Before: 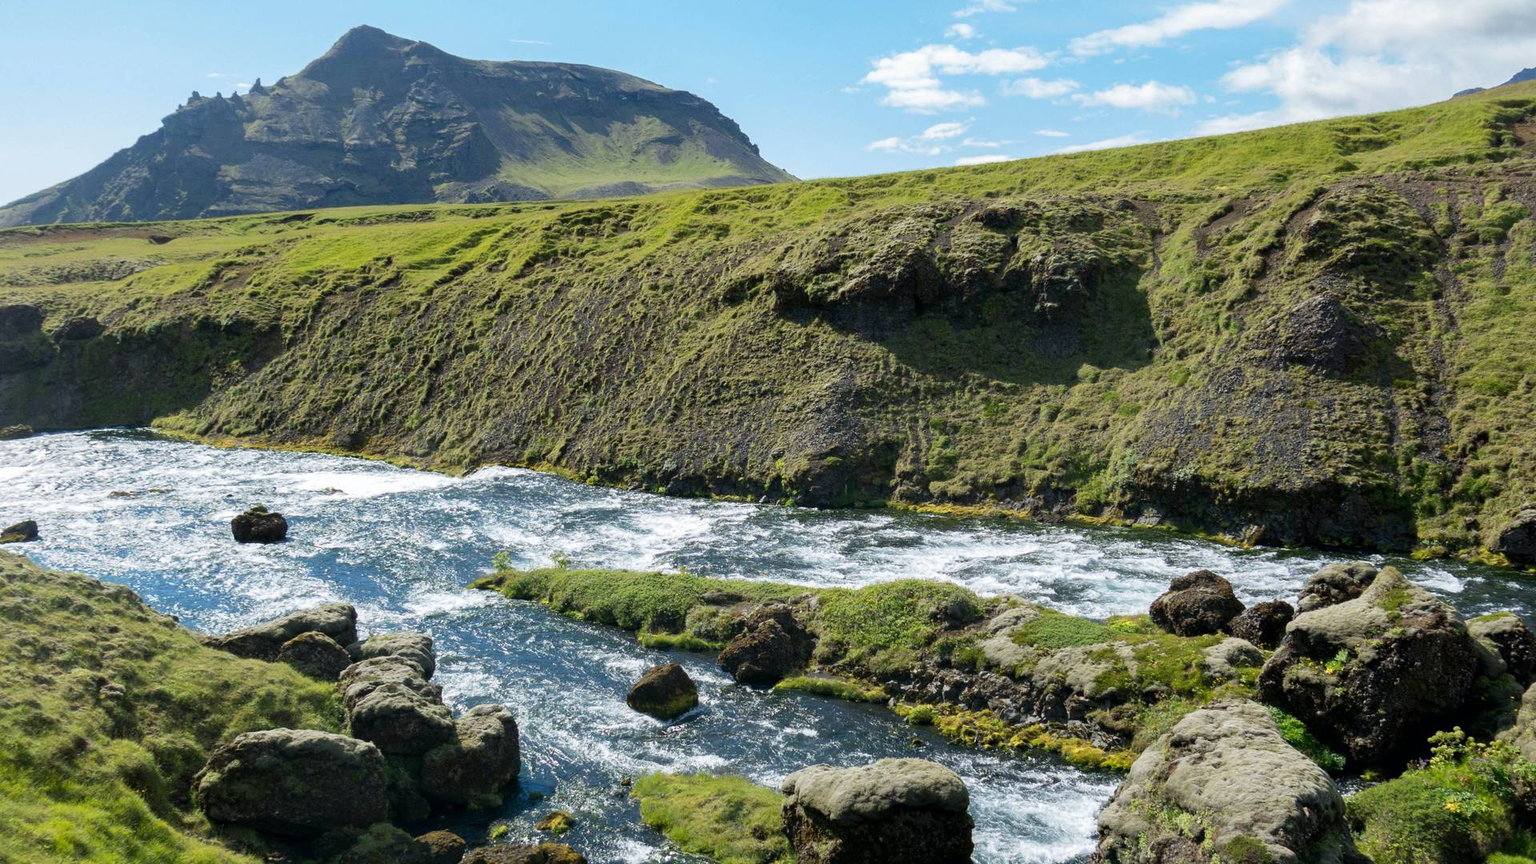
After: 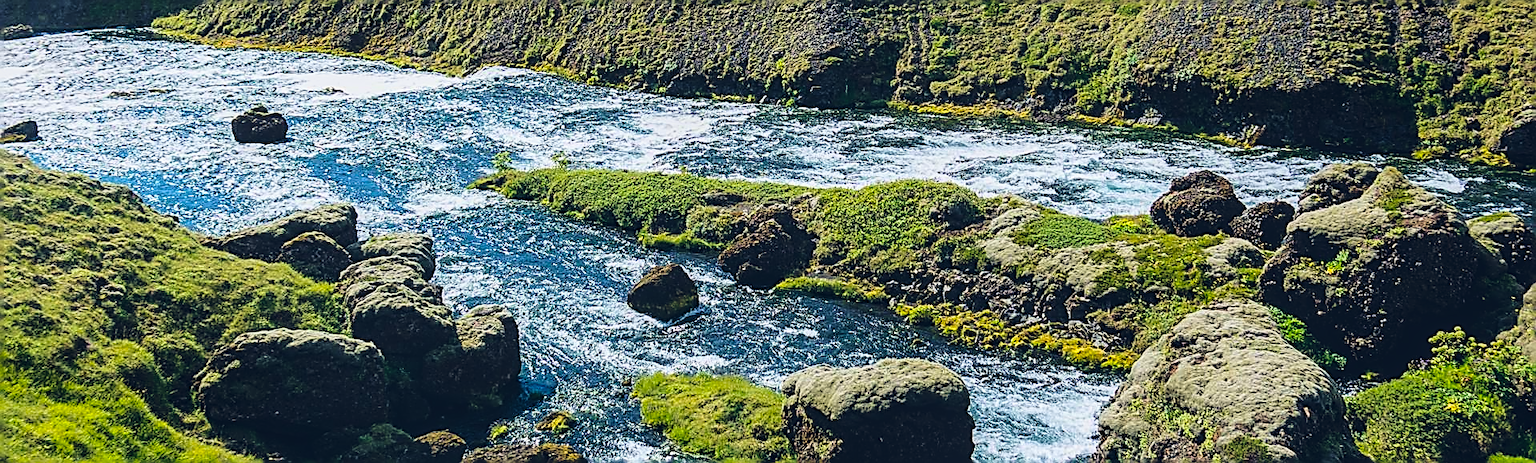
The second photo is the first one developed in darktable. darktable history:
sharpen: amount 1.99
base curve: curves: ch0 [(0, 0) (0.028, 0.03) (0.121, 0.232) (0.46, 0.748) (0.859, 0.968) (1, 1)]
crop and rotate: top 46.328%, right 0.017%
local contrast: on, module defaults
color balance rgb: global offset › chroma 0.101%, global offset › hue 253.75°, perceptual saturation grading › global saturation 40.047%, perceptual brilliance grading › global brilliance 12.804%
exposure: black level correction -0.017, exposure -1.103 EV, compensate highlight preservation false
tone curve: curves: ch0 [(0, 0) (0.08, 0.056) (0.4, 0.4) (0.6, 0.612) (0.92, 0.924) (1, 1)], preserve colors none
velvia: on, module defaults
